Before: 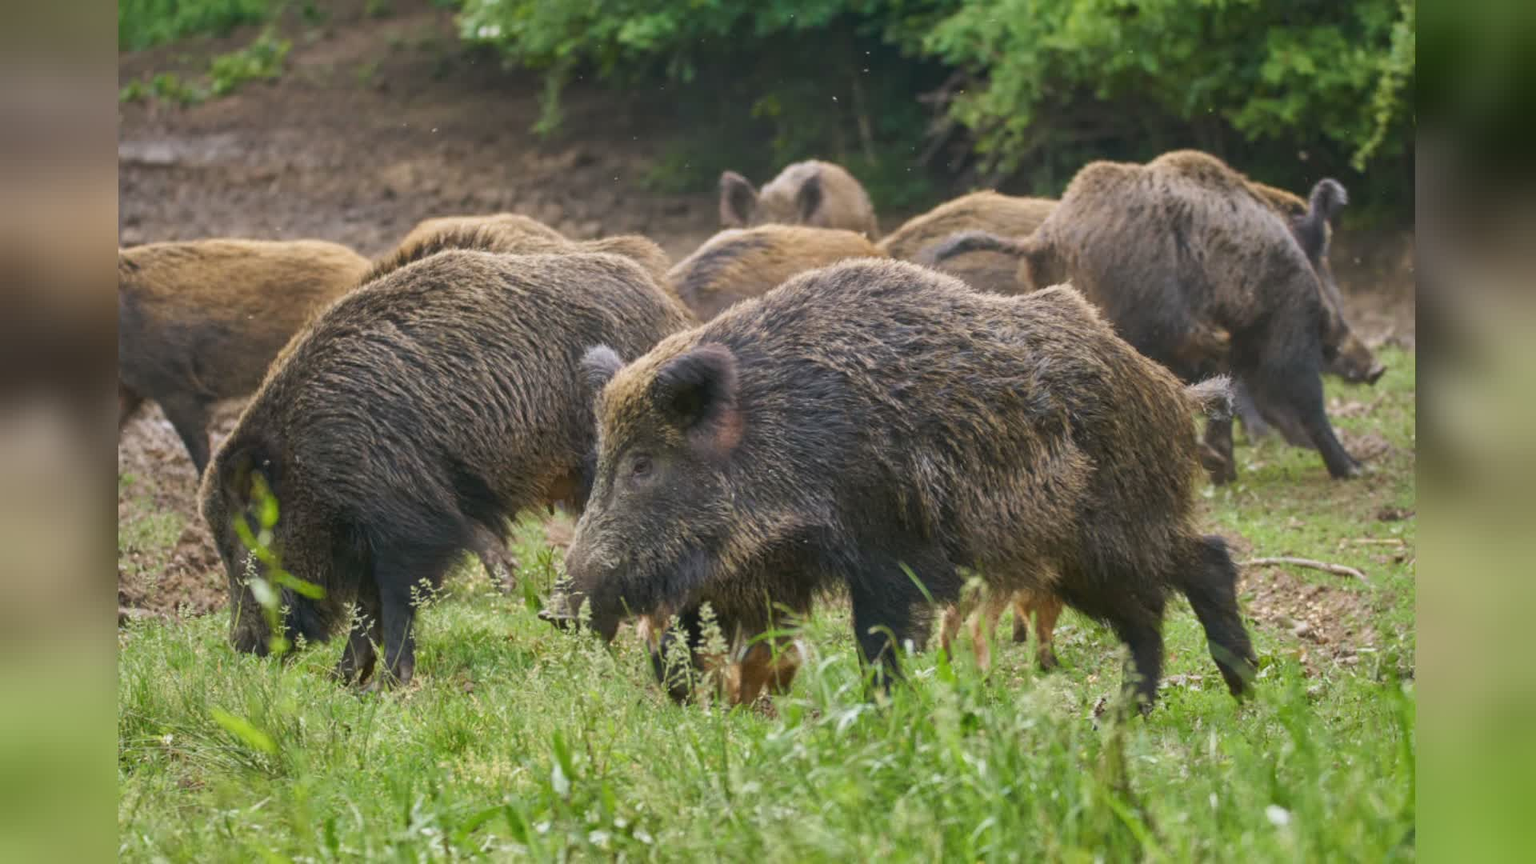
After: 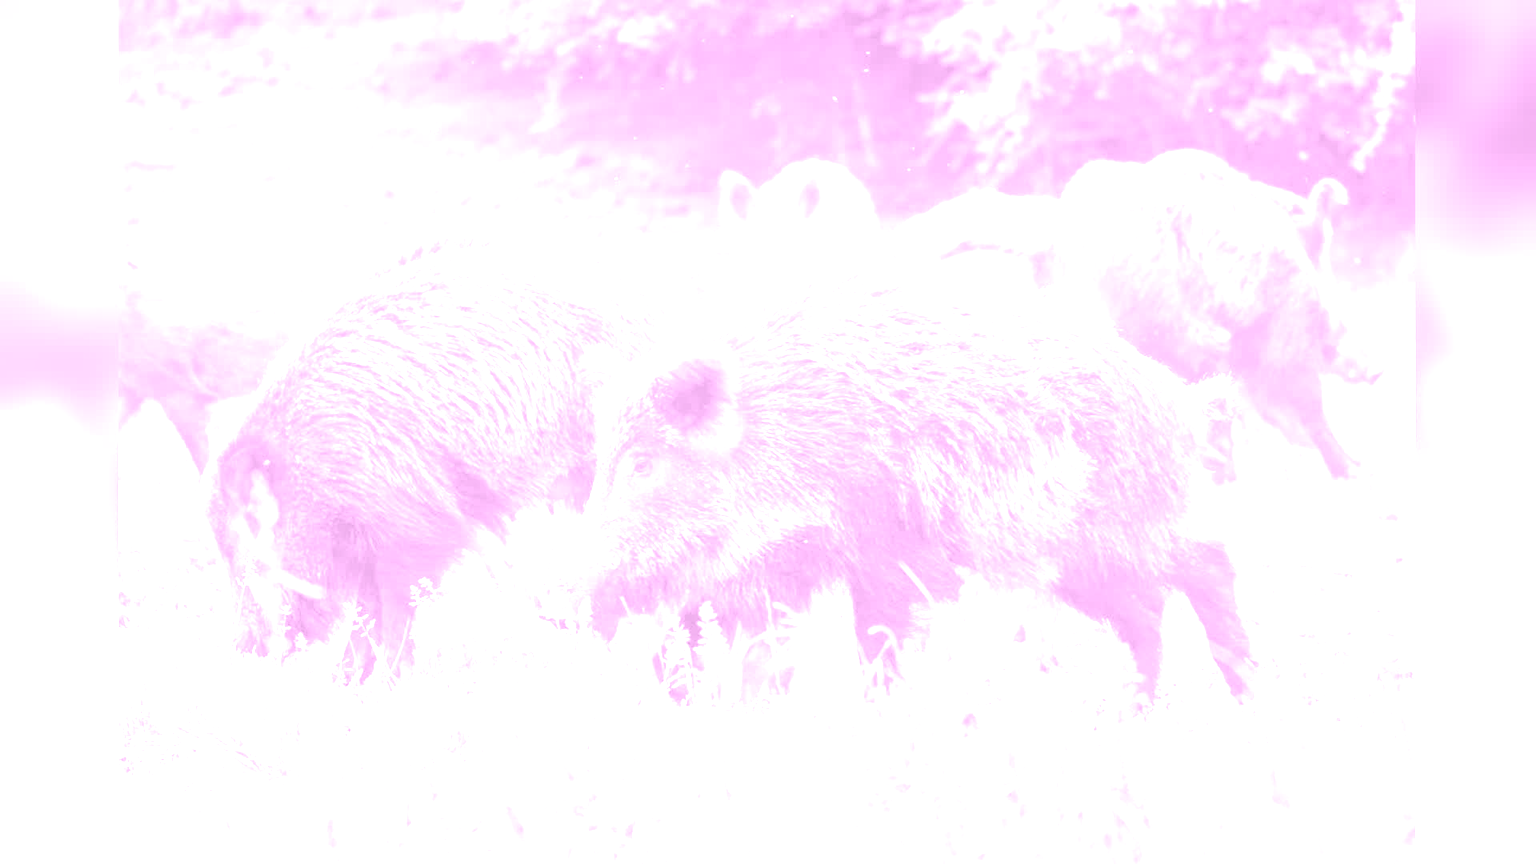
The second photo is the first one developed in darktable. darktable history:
white balance: red 4.26, blue 1.802
local contrast: mode bilateral grid, contrast 20, coarseness 50, detail 120%, midtone range 0.2
exposure: black level correction 0, exposure 1.388 EV, compensate exposure bias true, compensate highlight preservation false
colorize: hue 331.2°, saturation 75%, source mix 30.28%, lightness 70.52%, version 1
